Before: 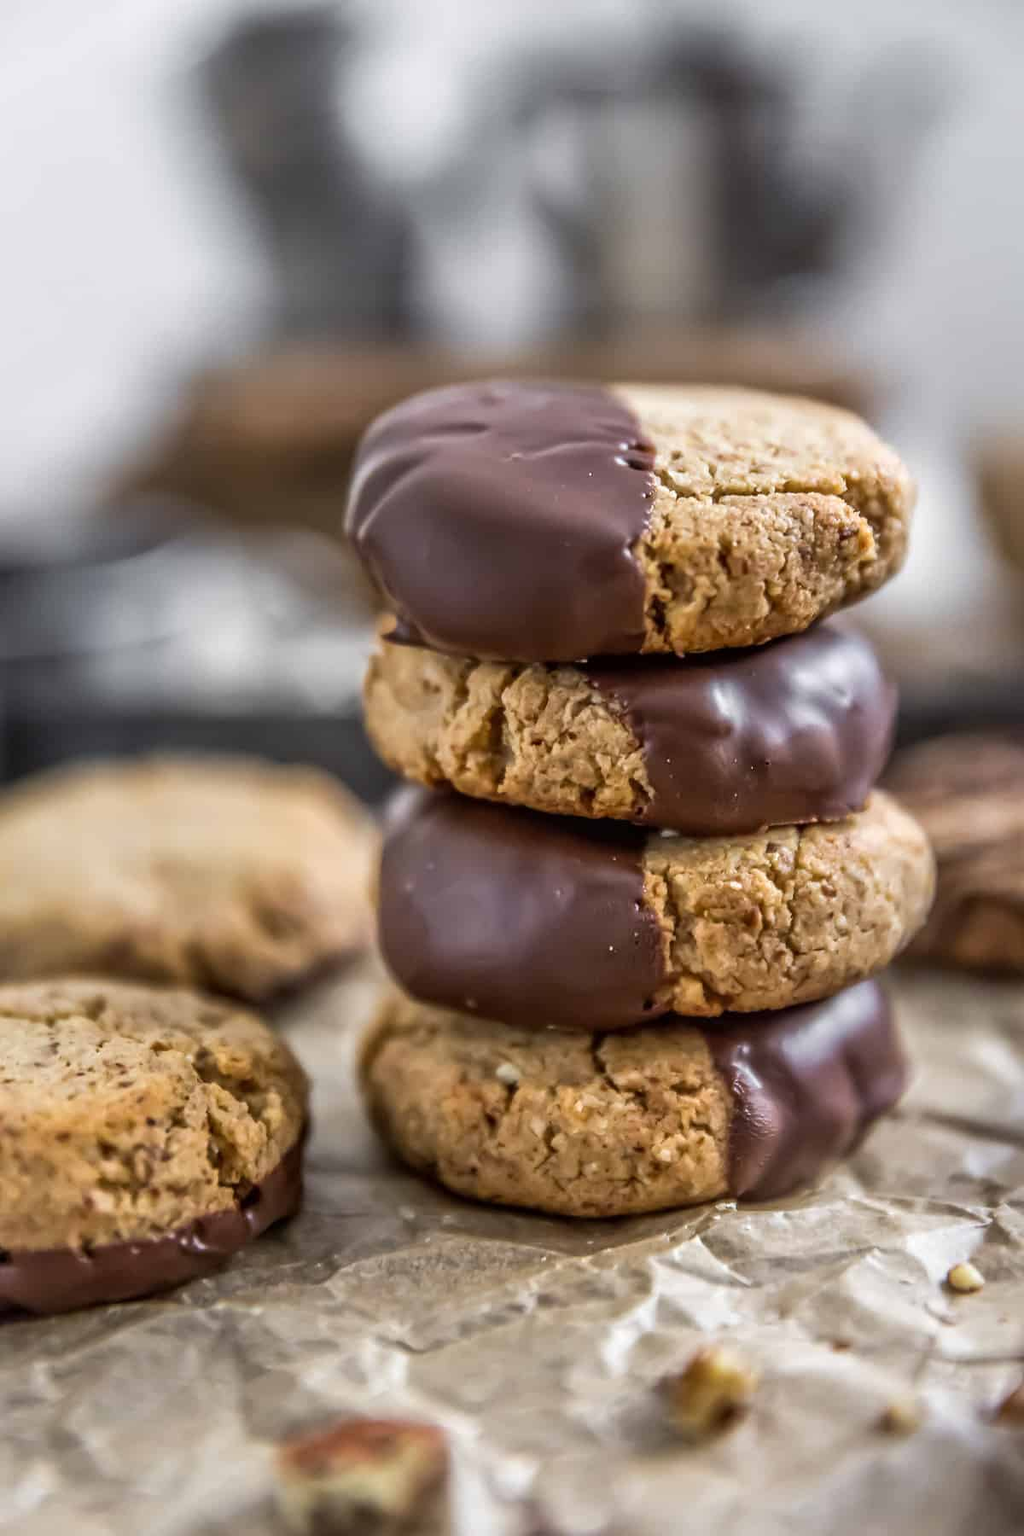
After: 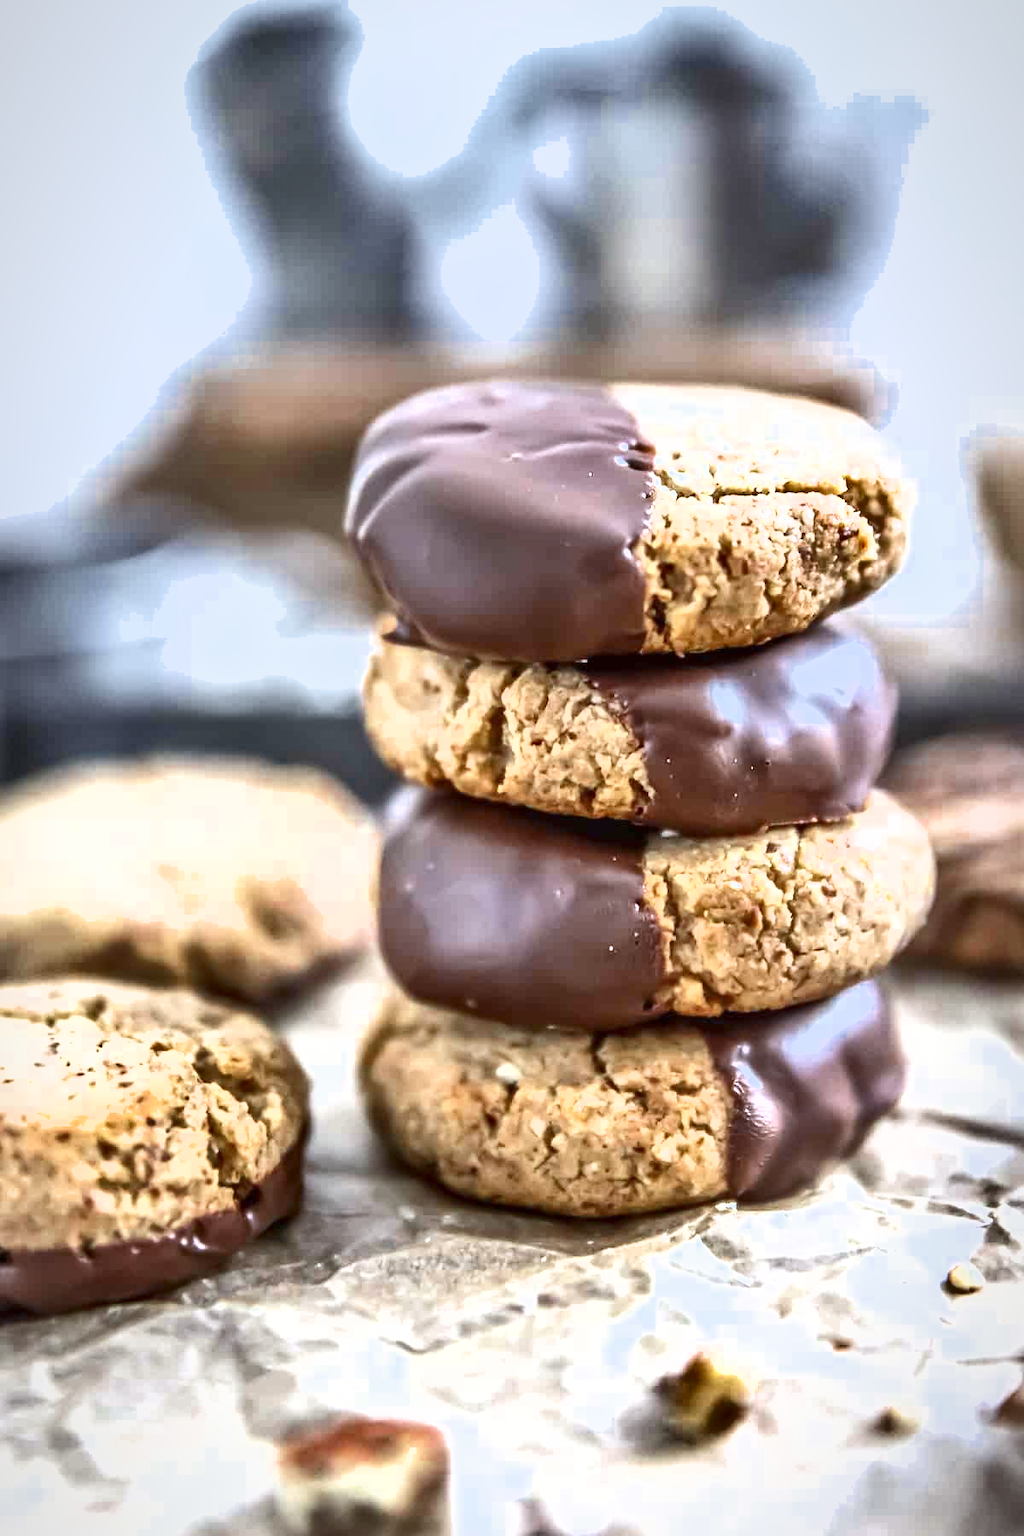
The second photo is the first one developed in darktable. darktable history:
exposure: black level correction 0, exposure 1.35 EV, compensate exposure bias true, compensate highlight preservation false
contrast brightness saturation: contrast 0.15, brightness -0.01, saturation 0.1
white balance: emerald 1
color calibration: illuminant custom, x 0.368, y 0.373, temperature 4330.32 K
color zones: curves: ch0 [(0, 0.5) (0.125, 0.4) (0.25, 0.5) (0.375, 0.4) (0.5, 0.4) (0.625, 0.35) (0.75, 0.35) (0.875, 0.5)]; ch1 [(0, 0.35) (0.125, 0.45) (0.25, 0.35) (0.375, 0.35) (0.5, 0.35) (0.625, 0.35) (0.75, 0.45) (0.875, 0.35)]; ch2 [(0, 0.6) (0.125, 0.5) (0.25, 0.5) (0.375, 0.6) (0.5, 0.6) (0.625, 0.5) (0.75, 0.5) (0.875, 0.5)]
vignetting: fall-off start 97%, fall-off radius 100%, width/height ratio 0.609, unbound false
shadows and highlights: low approximation 0.01, soften with gaussian
